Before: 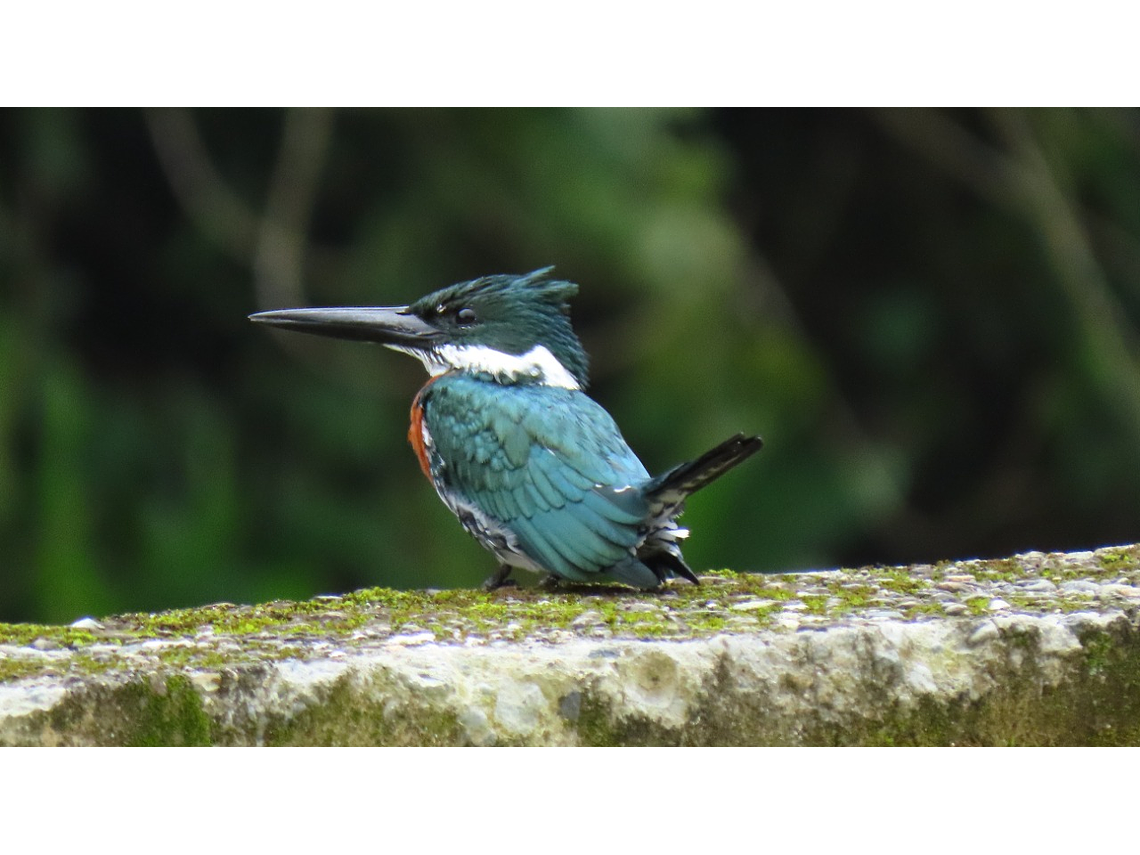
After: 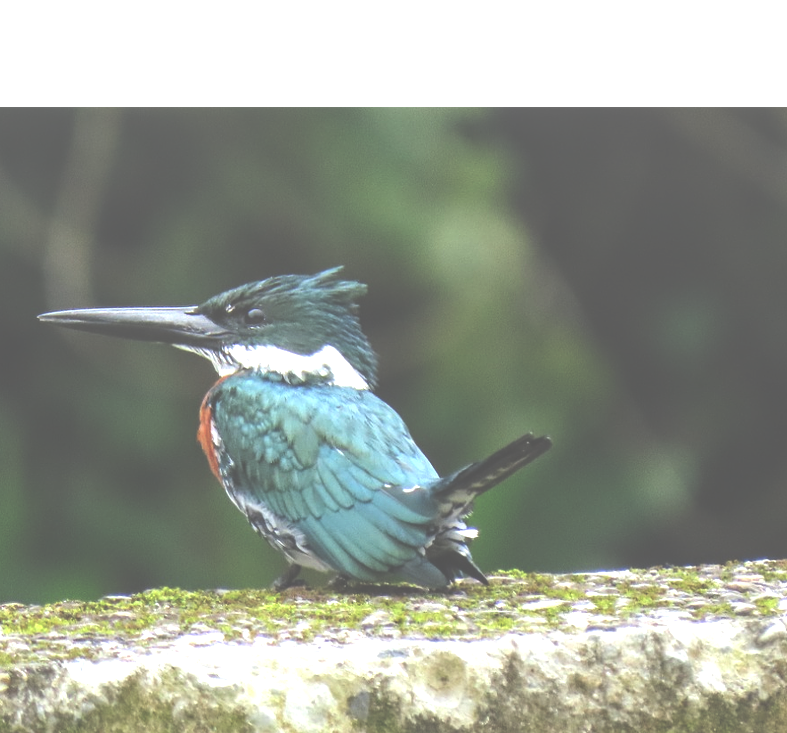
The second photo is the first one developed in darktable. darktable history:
crop: left 18.565%, right 12.343%, bottom 14.187%
local contrast: on, module defaults
exposure: black level correction -0.073, exposure 0.502 EV, compensate highlight preservation false
